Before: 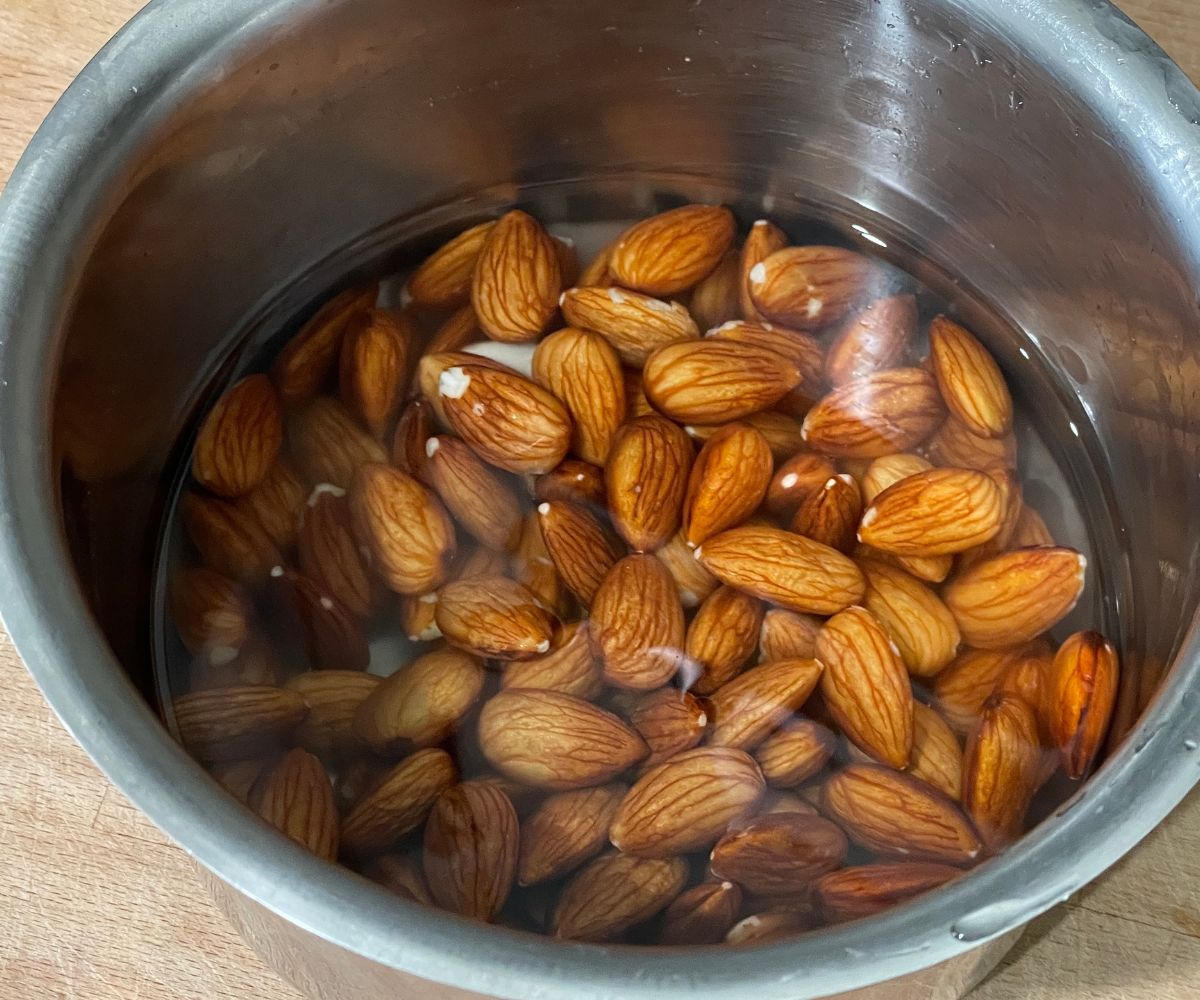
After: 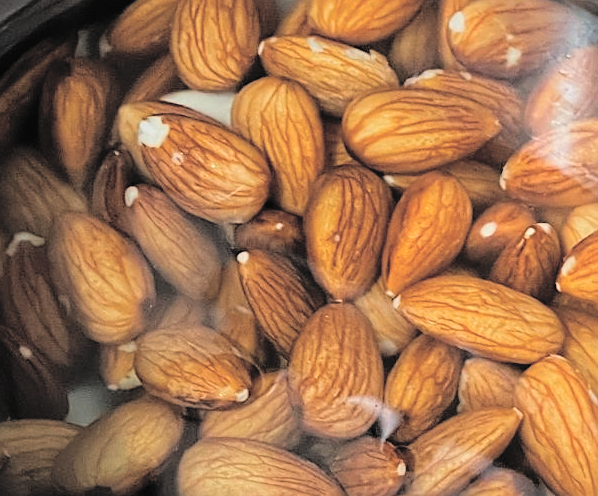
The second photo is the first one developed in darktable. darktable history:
crop: left 25.142%, top 25.178%, right 24.956%, bottom 25.144%
contrast brightness saturation: brightness 0.289
color balance rgb: highlights gain › luminance 7.499%, highlights gain › chroma 1.87%, highlights gain › hue 90.32°, perceptual saturation grading › global saturation 0.492%
filmic rgb: black relative exposure -3.87 EV, white relative exposure 3.49 EV, hardness 2.58, contrast 1.104, iterations of high-quality reconstruction 0
sharpen: on, module defaults
exposure: black level correction -0.015, exposure -0.133 EV, compensate highlight preservation false
